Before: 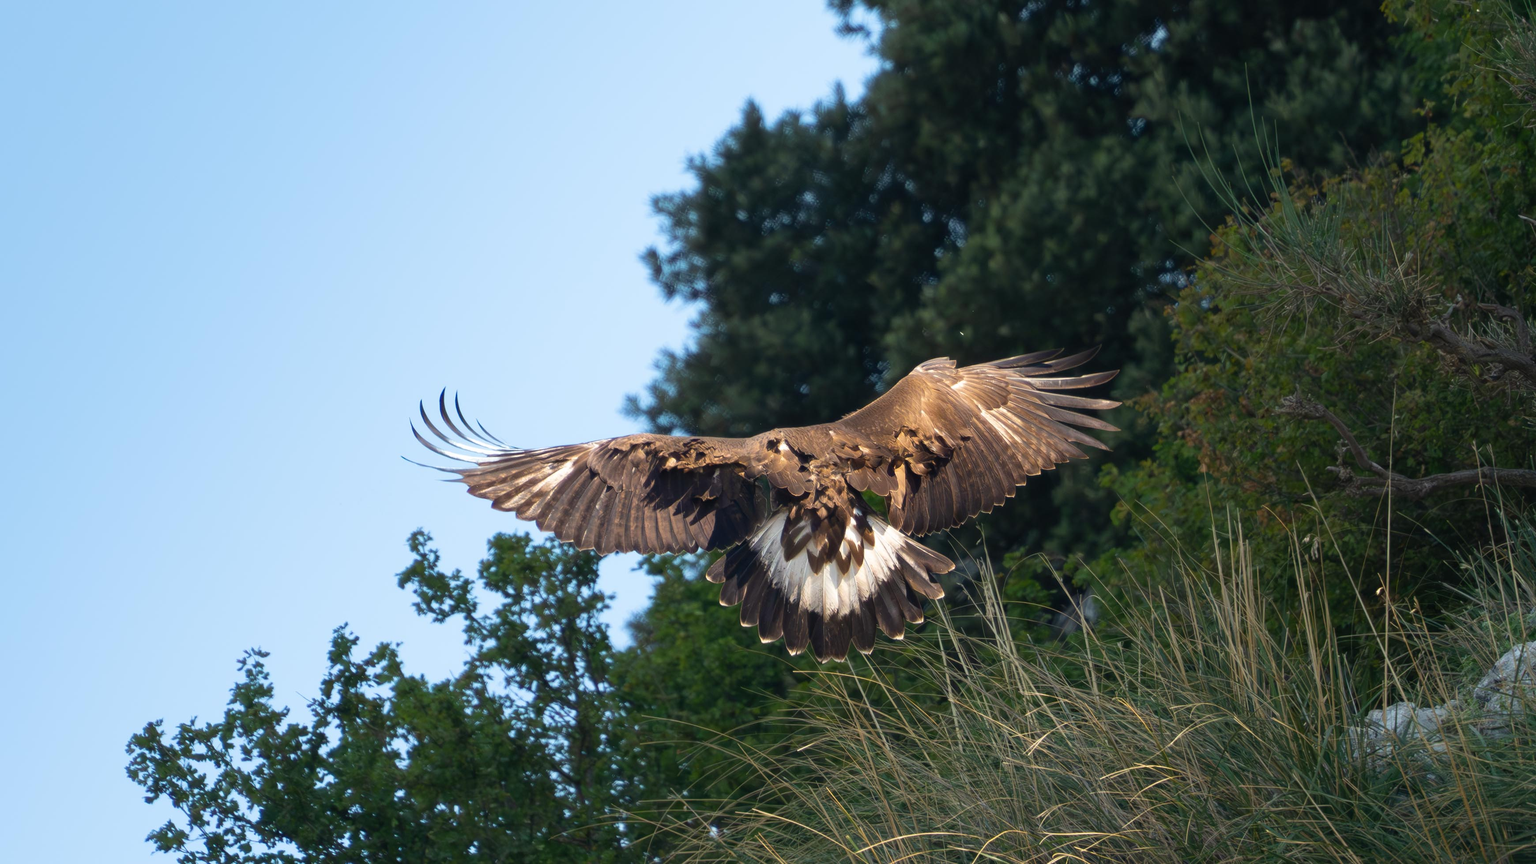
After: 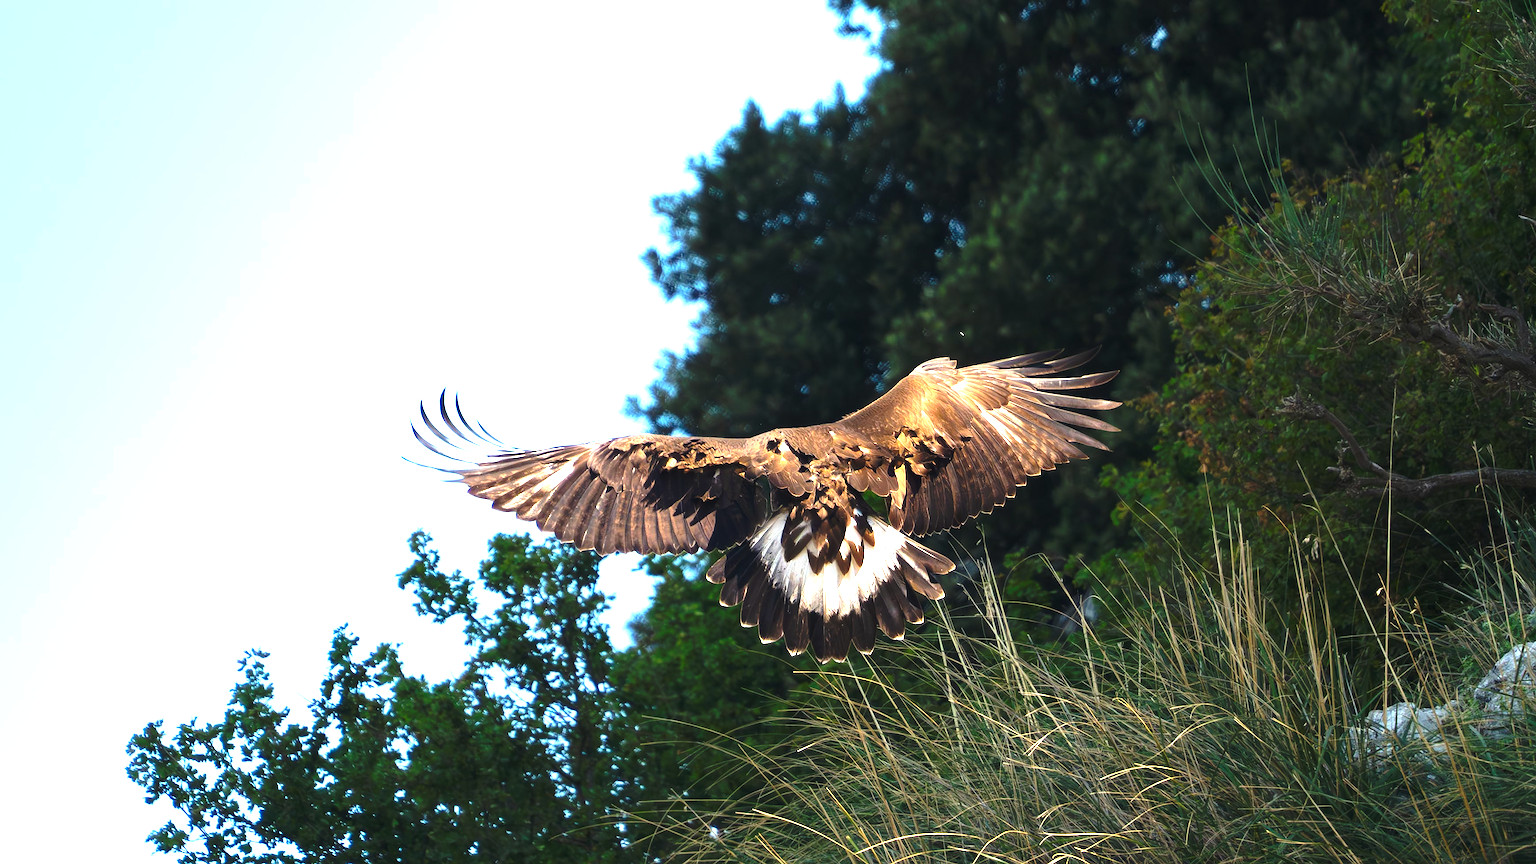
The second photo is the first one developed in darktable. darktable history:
exposure: exposure 1.2 EV, compensate highlight preservation false
sharpen: radius 1.458, amount 0.398, threshold 1.271
tone curve: curves: ch0 [(0, 0) (0.003, 0.002) (0.011, 0.007) (0.025, 0.015) (0.044, 0.026) (0.069, 0.041) (0.1, 0.059) (0.136, 0.08) (0.177, 0.105) (0.224, 0.132) (0.277, 0.163) (0.335, 0.198) (0.399, 0.253) (0.468, 0.341) (0.543, 0.435) (0.623, 0.532) (0.709, 0.635) (0.801, 0.745) (0.898, 0.873) (1, 1)], preserve colors none
